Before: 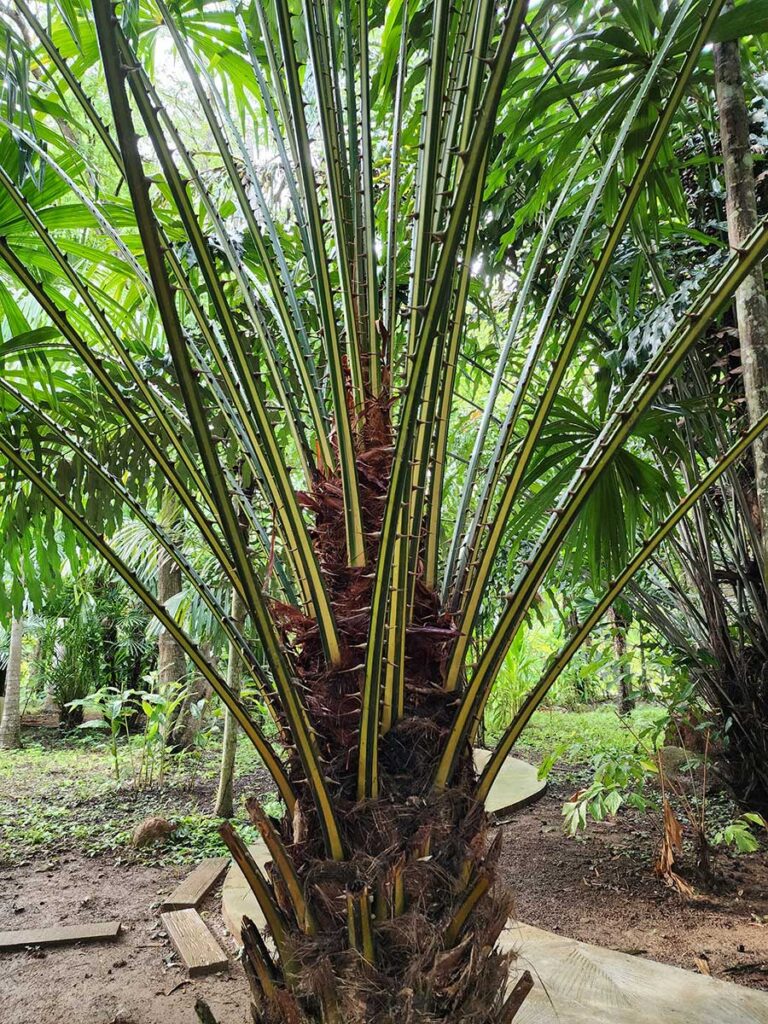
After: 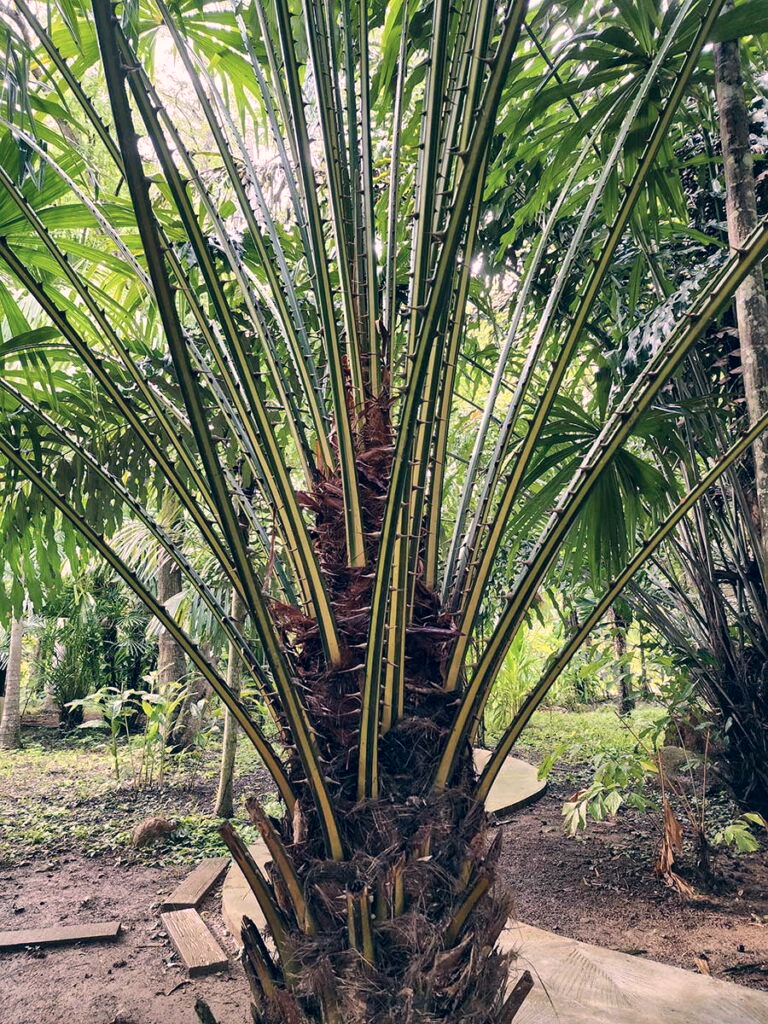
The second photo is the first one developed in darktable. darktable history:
local contrast: mode bilateral grid, contrast 20, coarseness 50, detail 120%, midtone range 0.2
shadows and highlights: shadows 37.27, highlights -28.18, soften with gaussian
tone equalizer: on, module defaults
color correction: highlights a* 14.46, highlights b* 5.85, shadows a* -5.53, shadows b* -15.24, saturation 0.85
